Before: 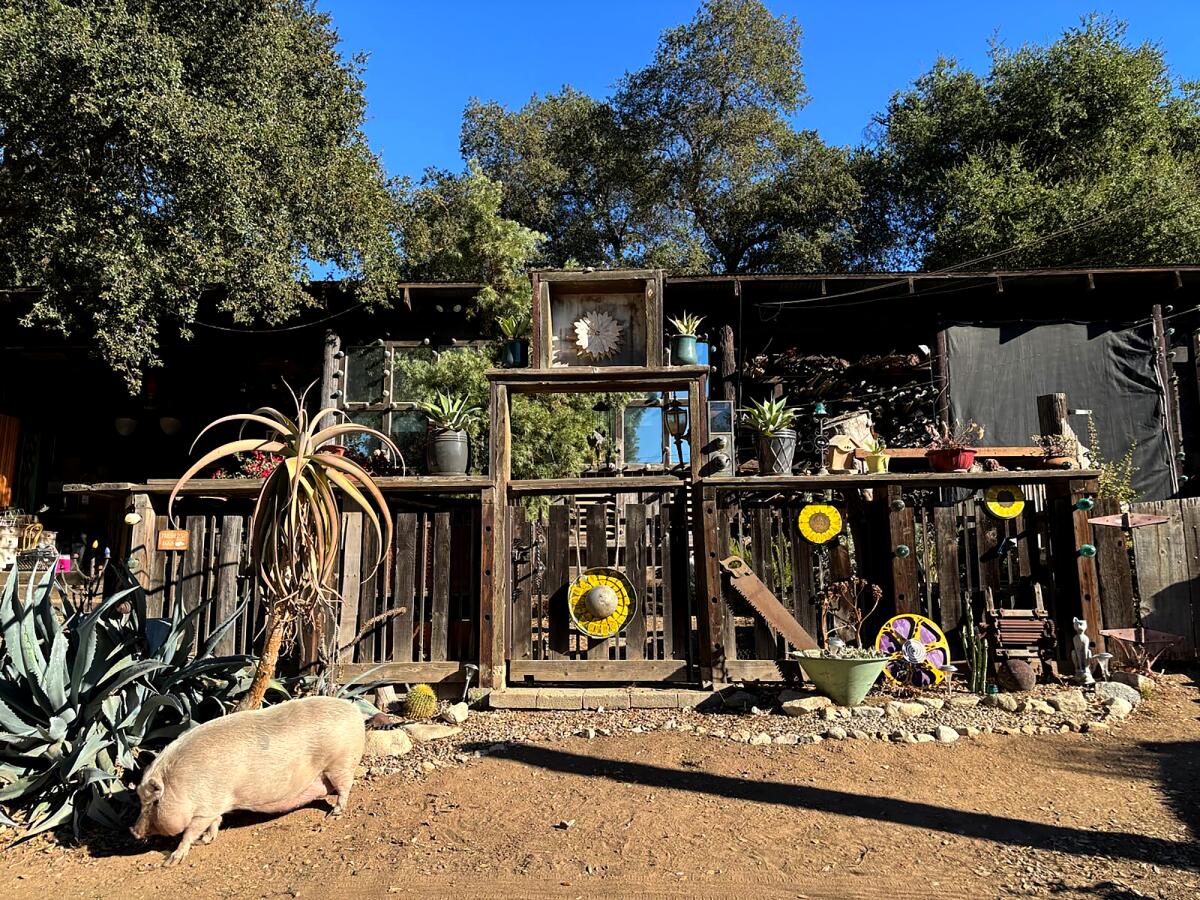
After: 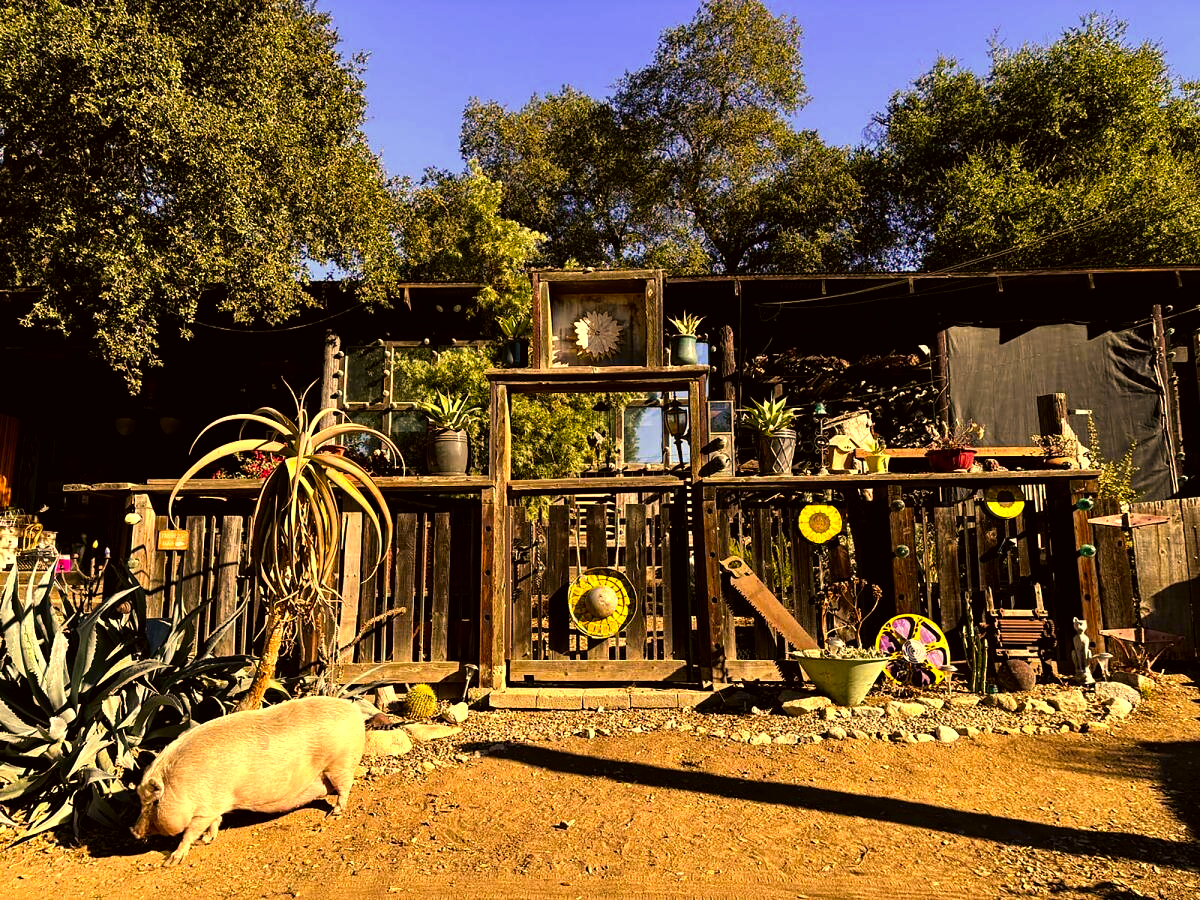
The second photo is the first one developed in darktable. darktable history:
color correction: highlights a* 17.94, highlights b* 35.39, shadows a* 1.48, shadows b* 6.42, saturation 1.01
color balance rgb: shadows lift › luminance -20%, power › hue 72.24°, highlights gain › luminance 15%, global offset › hue 171.6°, perceptual saturation grading › highlights -15%, perceptual saturation grading › shadows 25%, global vibrance 35%, contrast 10%
